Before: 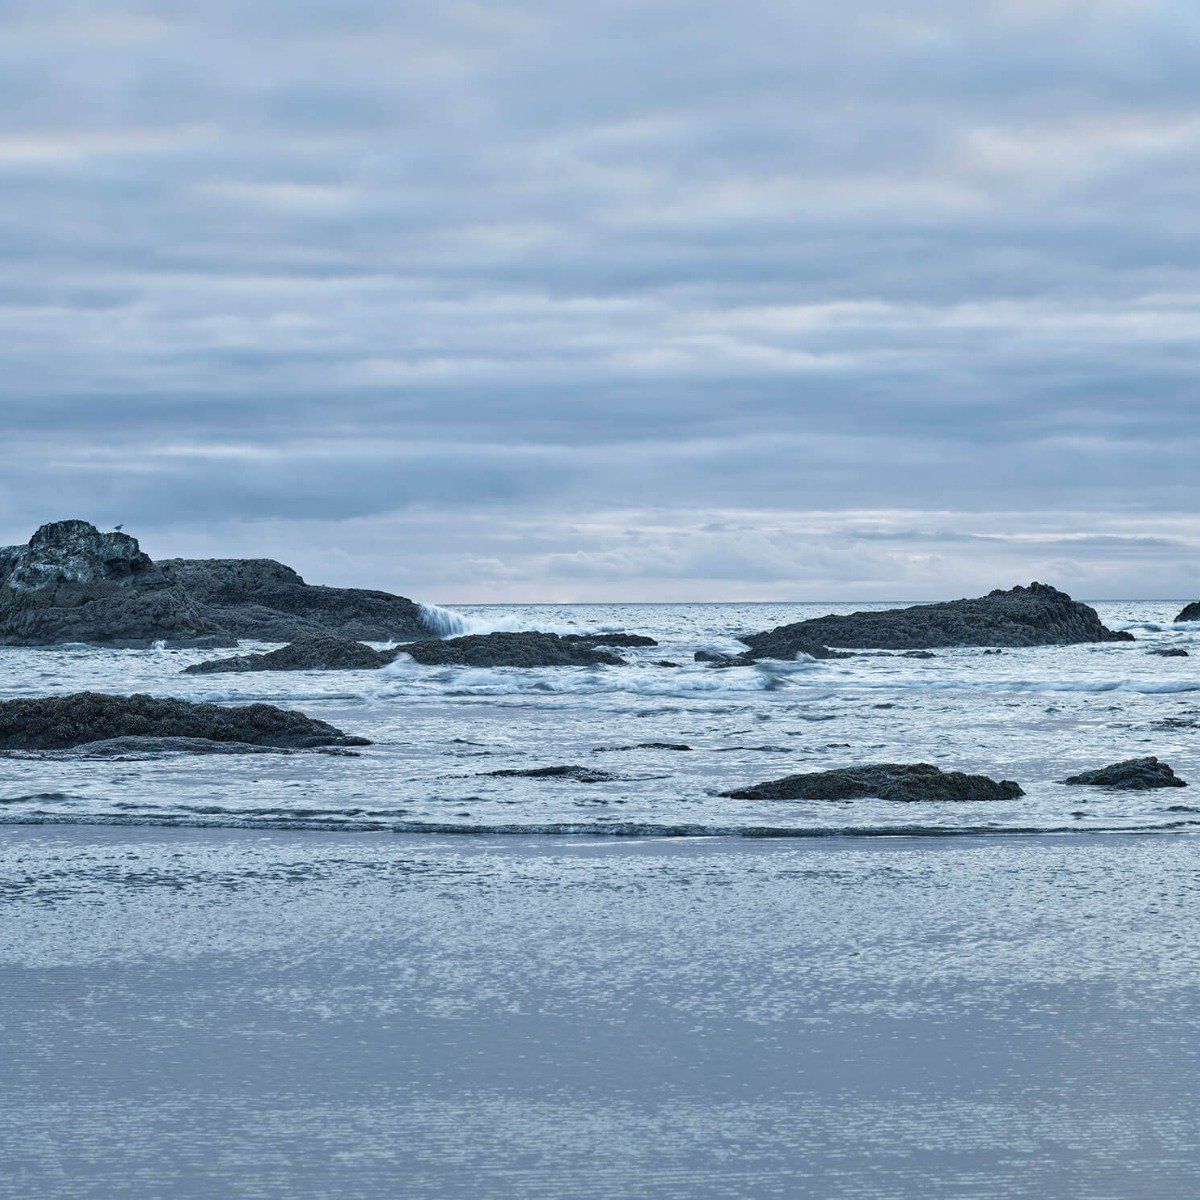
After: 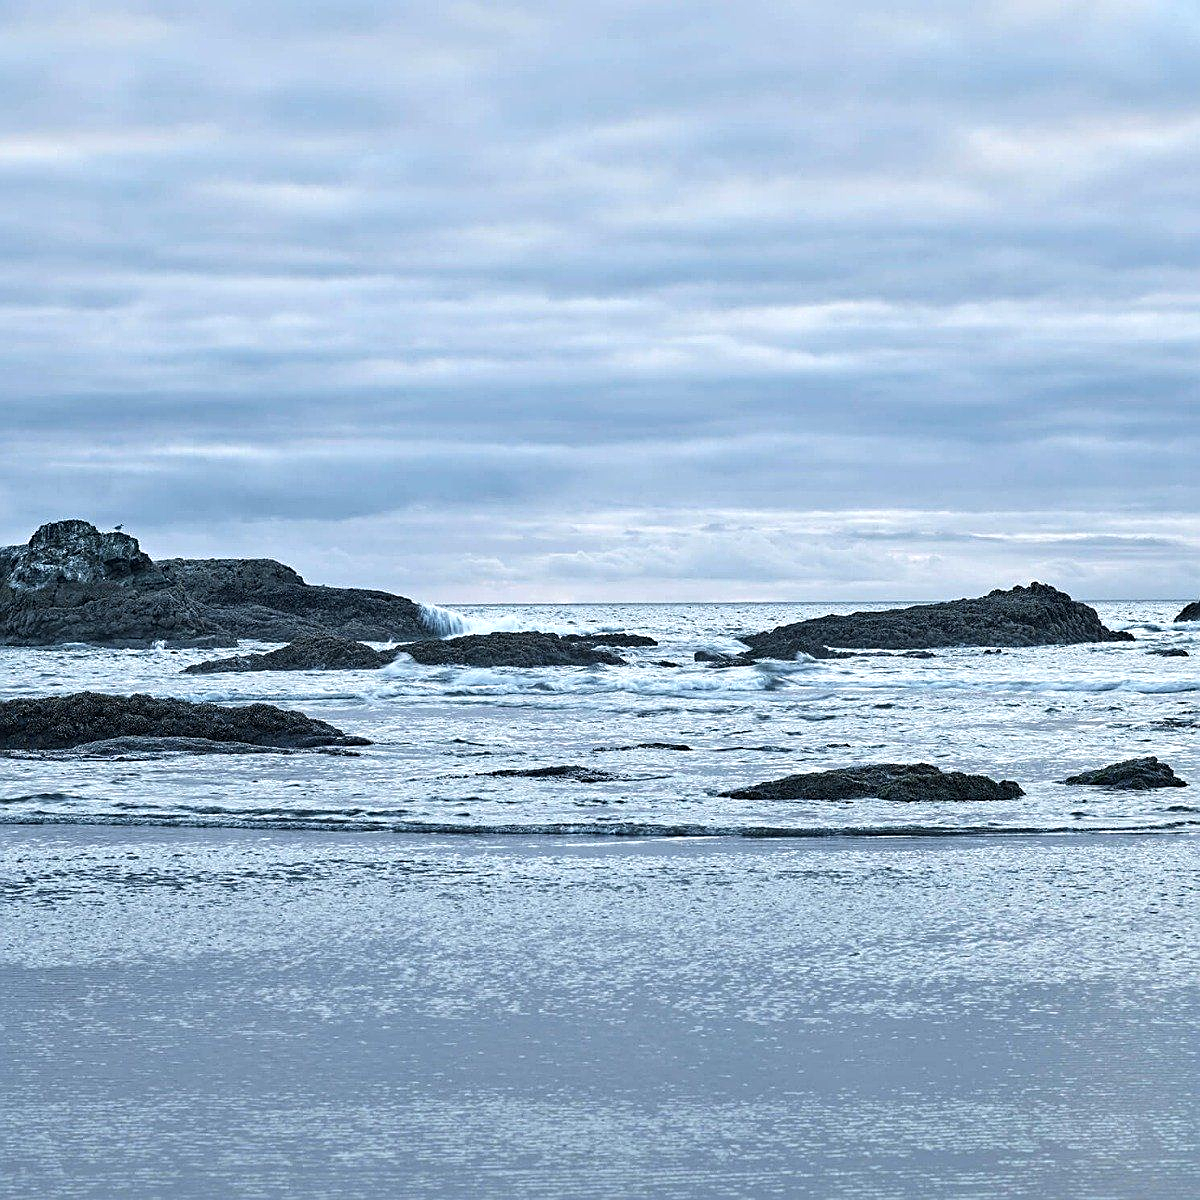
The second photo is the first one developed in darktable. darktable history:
tone equalizer: -8 EV -0.38 EV, -7 EV -0.421 EV, -6 EV -0.33 EV, -5 EV -0.188 EV, -3 EV 0.197 EV, -2 EV 0.322 EV, -1 EV 0.403 EV, +0 EV 0.387 EV, edges refinement/feathering 500, mask exposure compensation -1.57 EV, preserve details no
sharpen: on, module defaults
